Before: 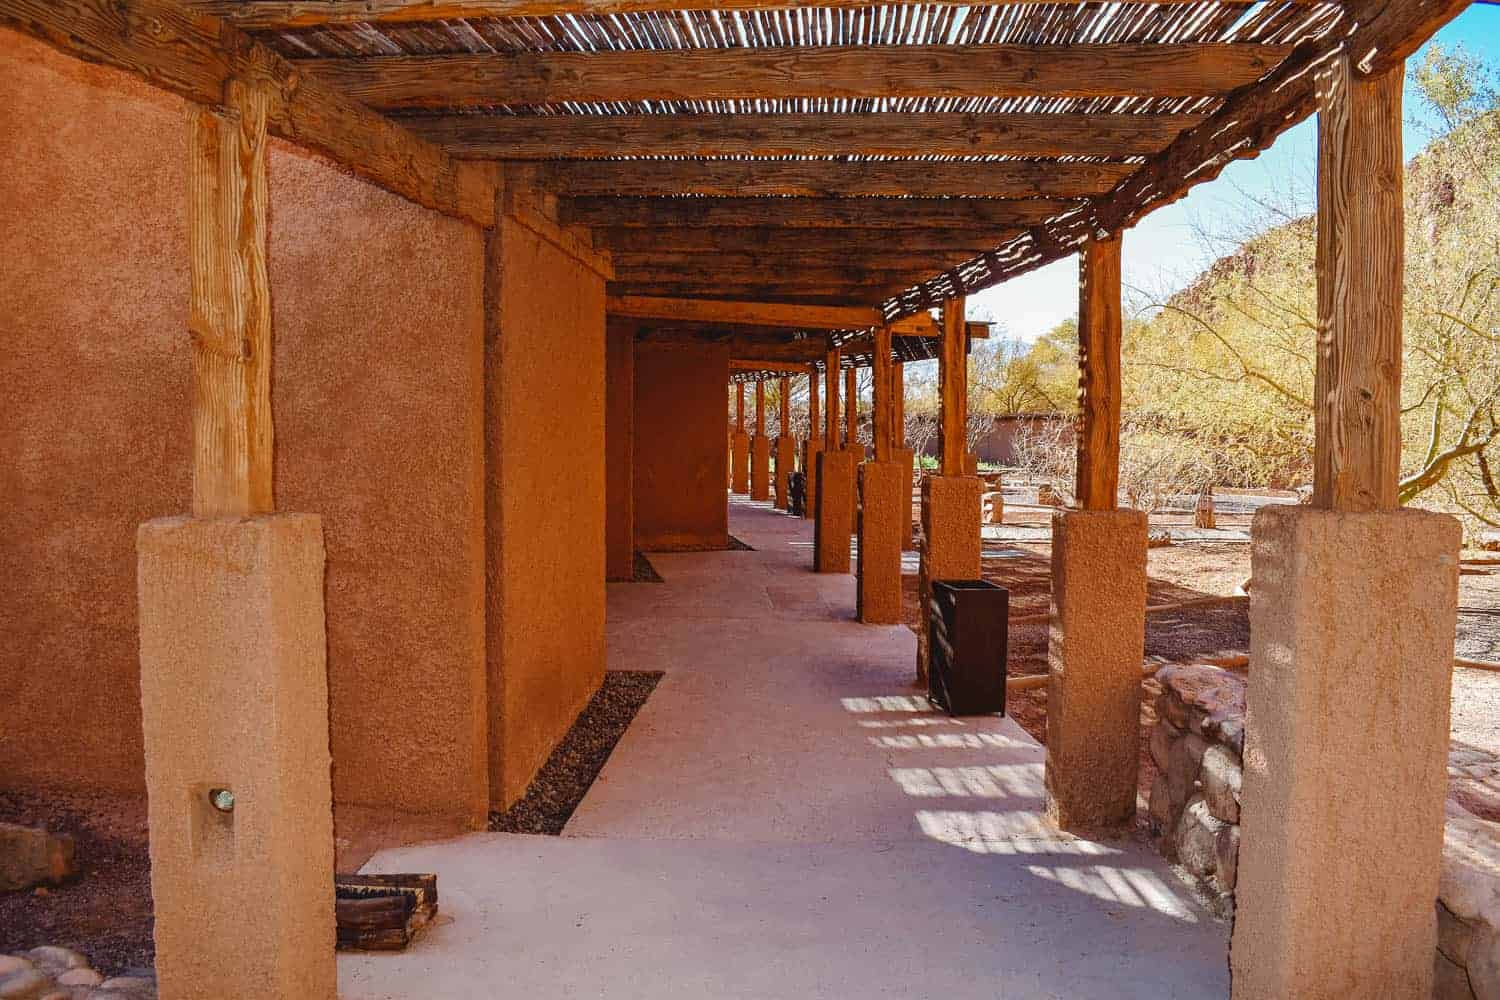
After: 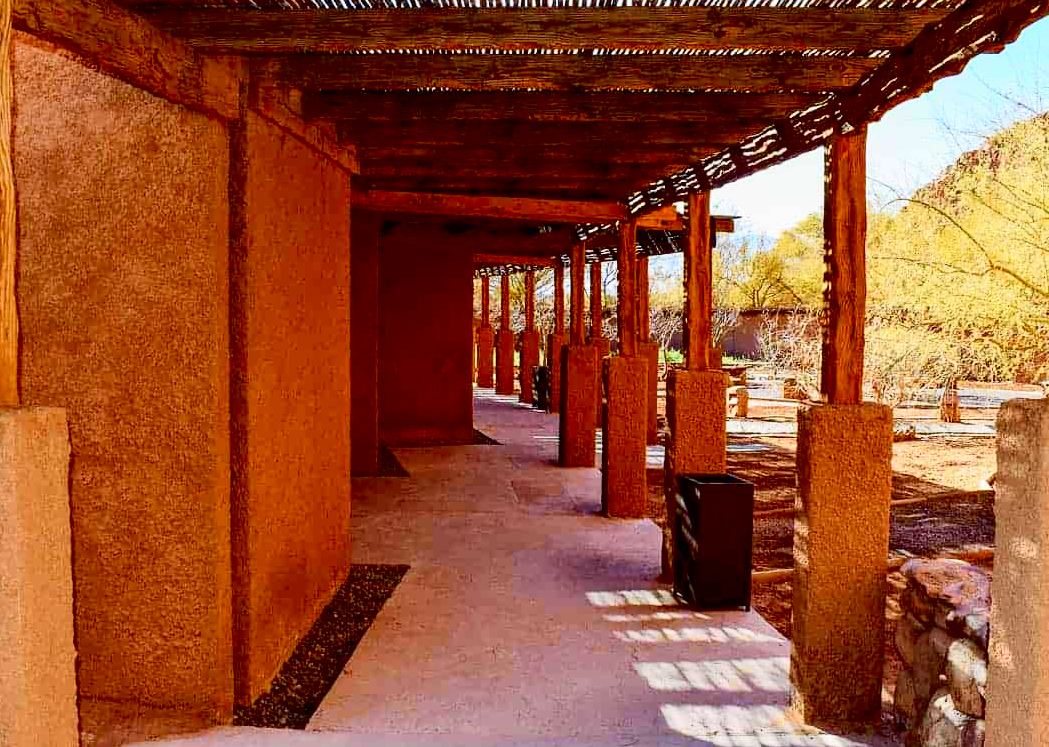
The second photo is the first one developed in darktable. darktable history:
crop and rotate: left 17.046%, top 10.659%, right 12.989%, bottom 14.553%
exposure: black level correction 0.012, compensate highlight preservation false
tone curve: curves: ch0 [(0, 0.006) (0.046, 0.011) (0.13, 0.062) (0.338, 0.327) (0.494, 0.55) (0.728, 0.835) (1, 1)]; ch1 [(0, 0) (0.346, 0.324) (0.45, 0.431) (0.5, 0.5) (0.522, 0.517) (0.55, 0.57) (1, 1)]; ch2 [(0, 0) (0.453, 0.418) (0.5, 0.5) (0.526, 0.524) (0.554, 0.598) (0.622, 0.679) (0.707, 0.761) (1, 1)], color space Lab, independent channels, preserve colors none
